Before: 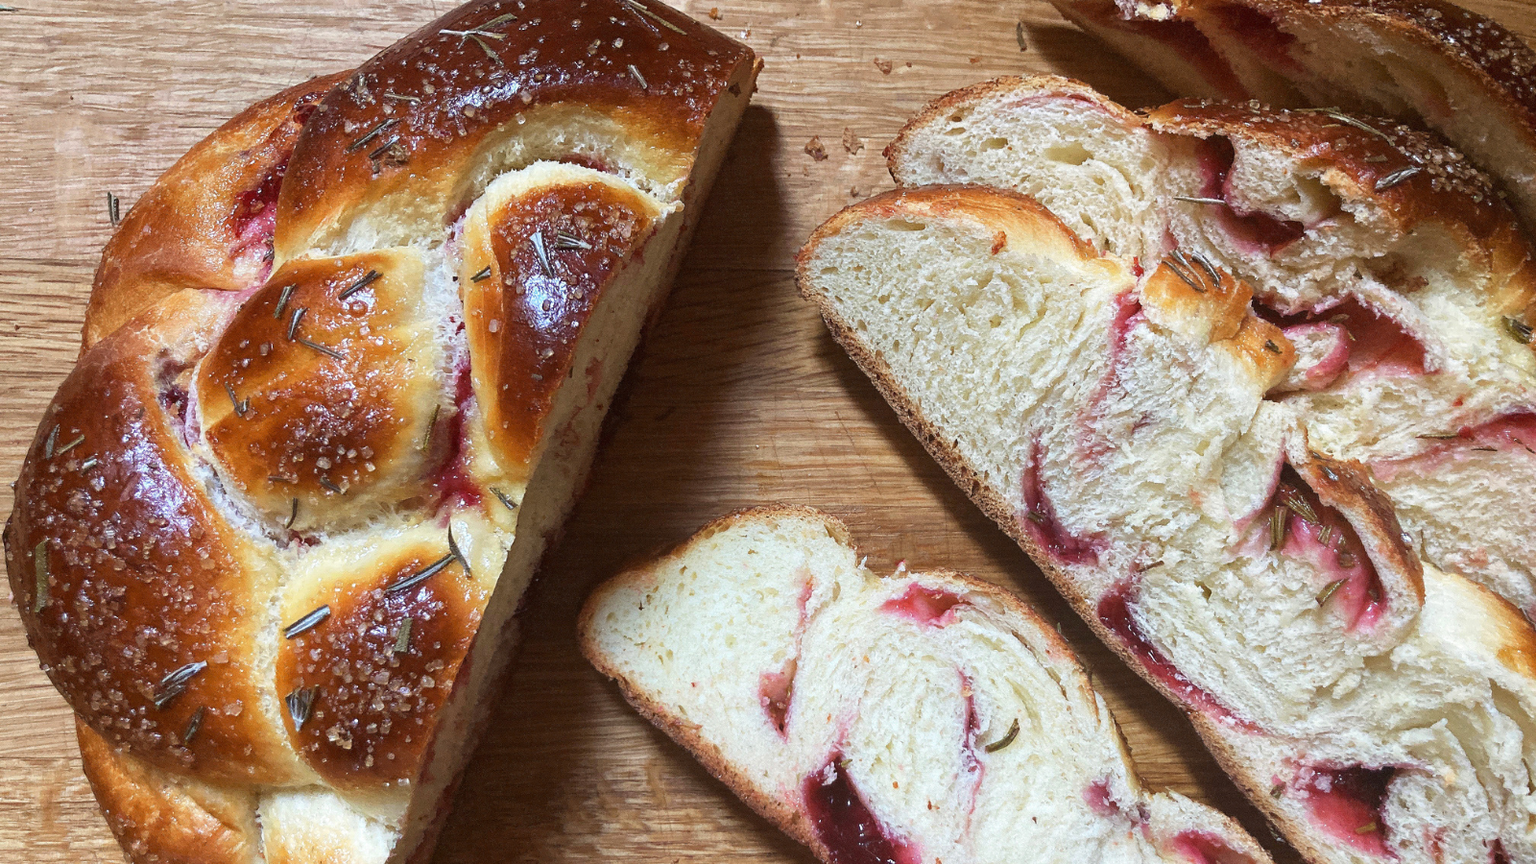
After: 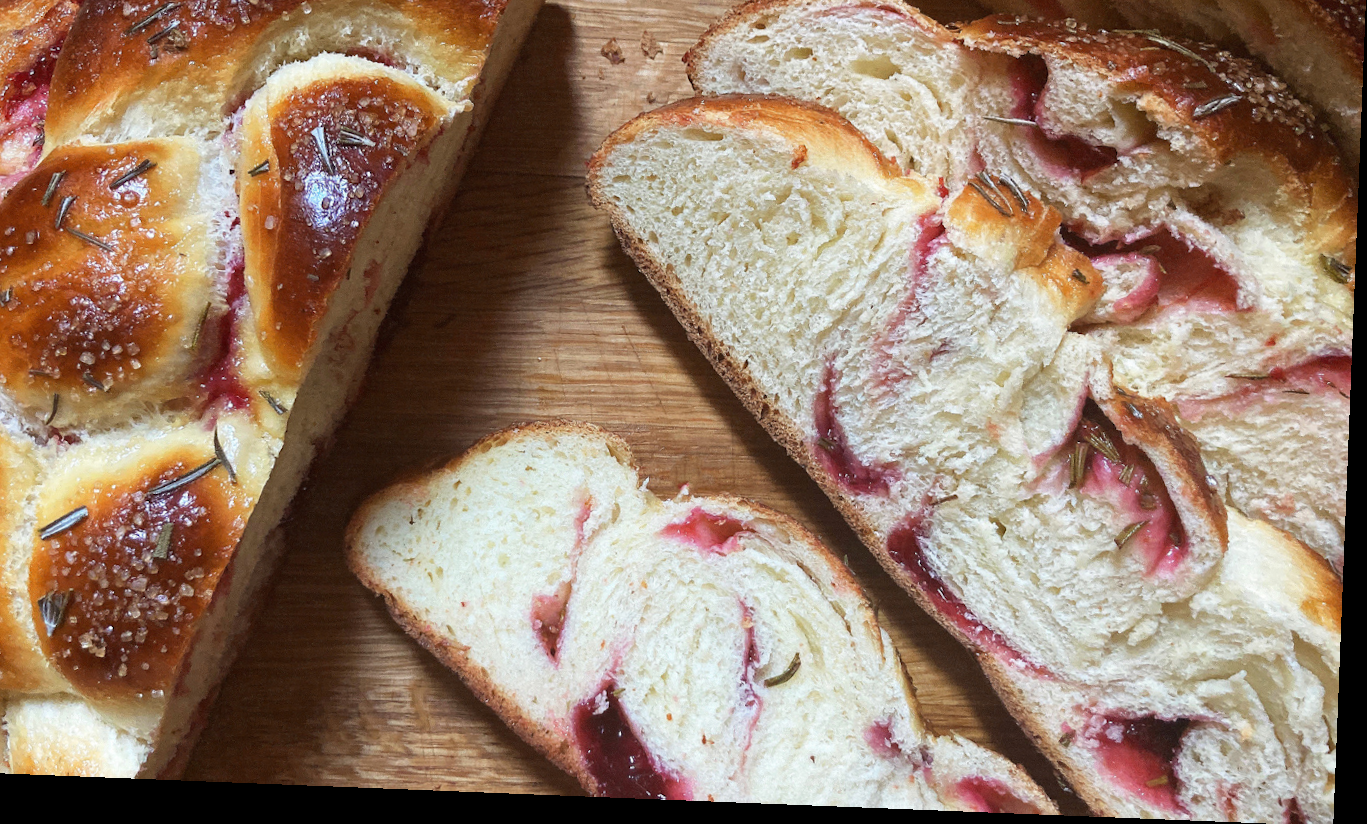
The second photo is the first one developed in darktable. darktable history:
crop: left 16.315%, top 14.246%
rotate and perspective: rotation 2.27°, automatic cropping off
